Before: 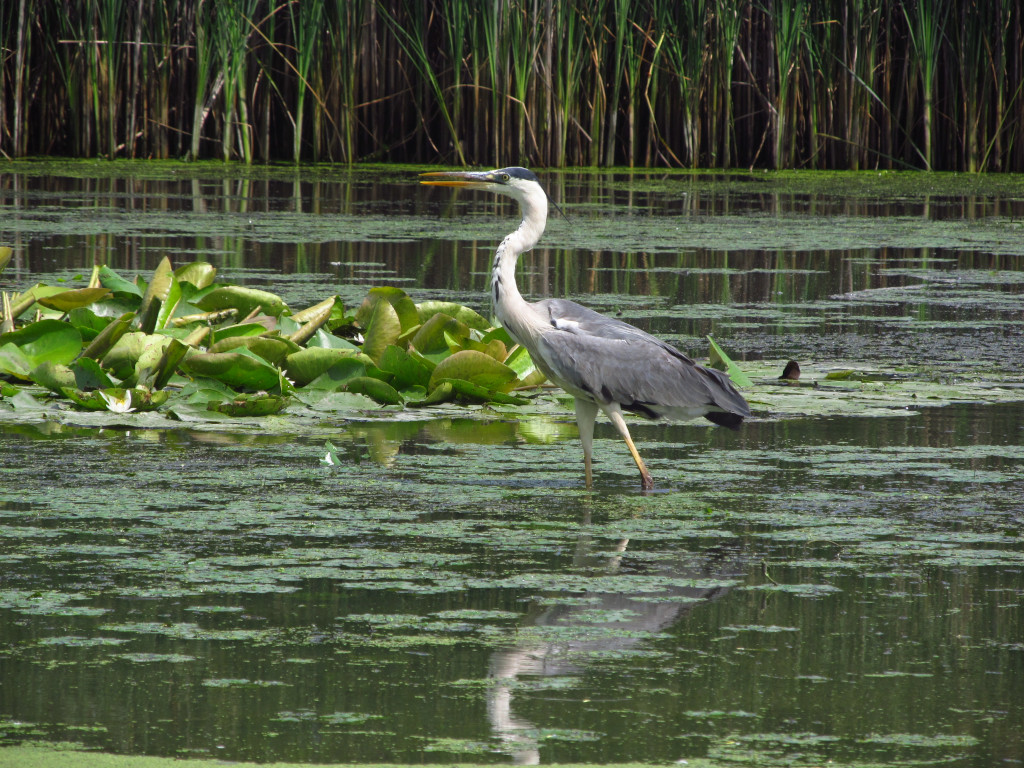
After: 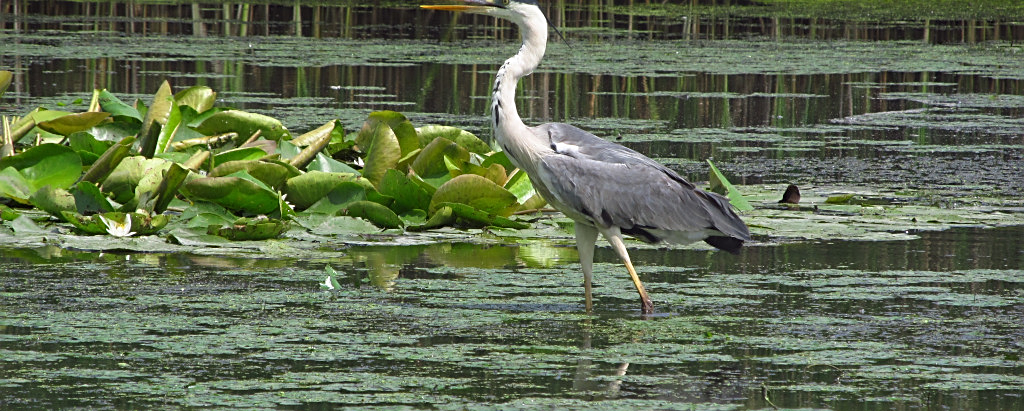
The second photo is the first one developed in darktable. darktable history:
sharpen: on, module defaults
crop and rotate: top 23.043%, bottom 23.437%
